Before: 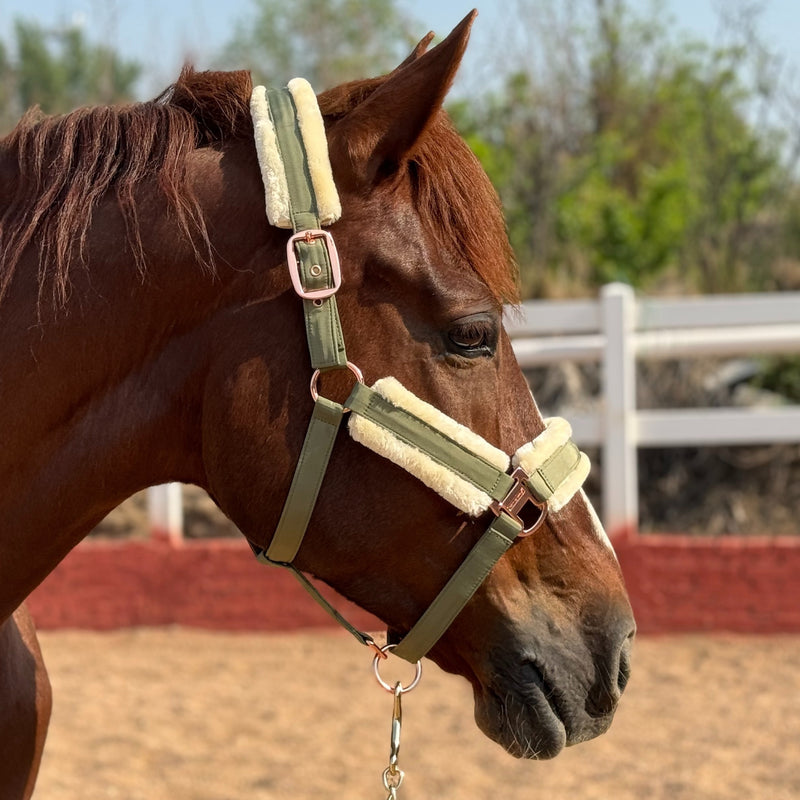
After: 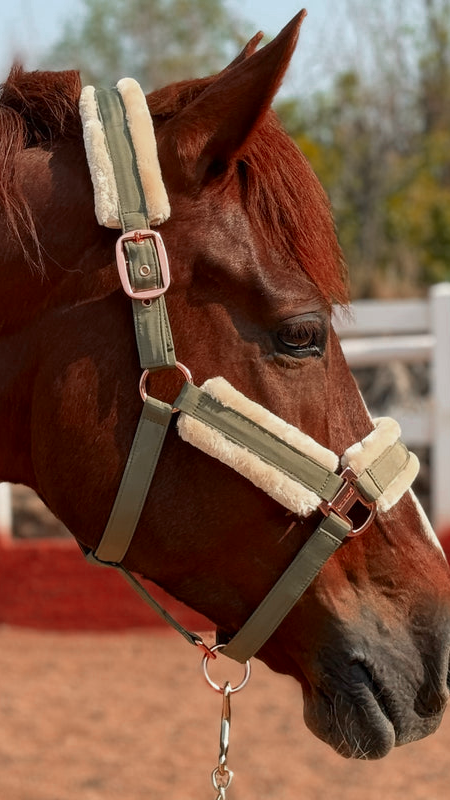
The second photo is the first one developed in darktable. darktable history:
color zones: curves: ch0 [(0, 0.299) (0.25, 0.383) (0.456, 0.352) (0.736, 0.571)]; ch1 [(0, 0.63) (0.151, 0.568) (0.254, 0.416) (0.47, 0.558) (0.732, 0.37) (0.909, 0.492)]; ch2 [(0.004, 0.604) (0.158, 0.443) (0.257, 0.403) (0.761, 0.468)]
crop: left 21.496%, right 22.254%
